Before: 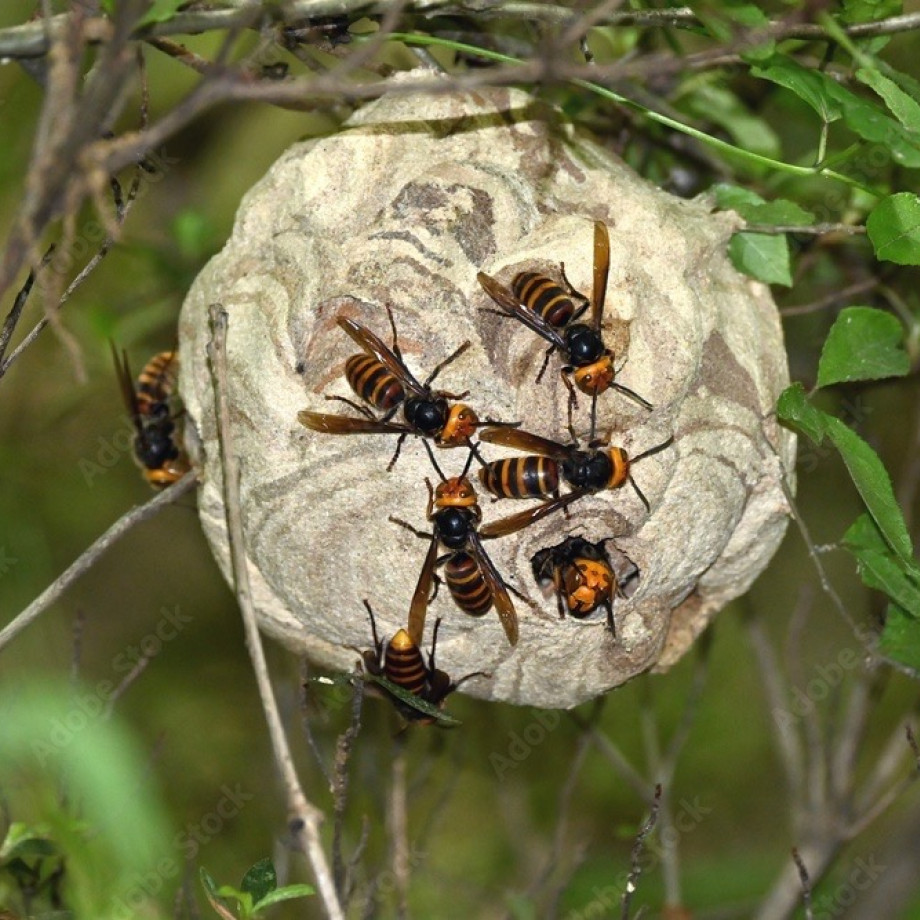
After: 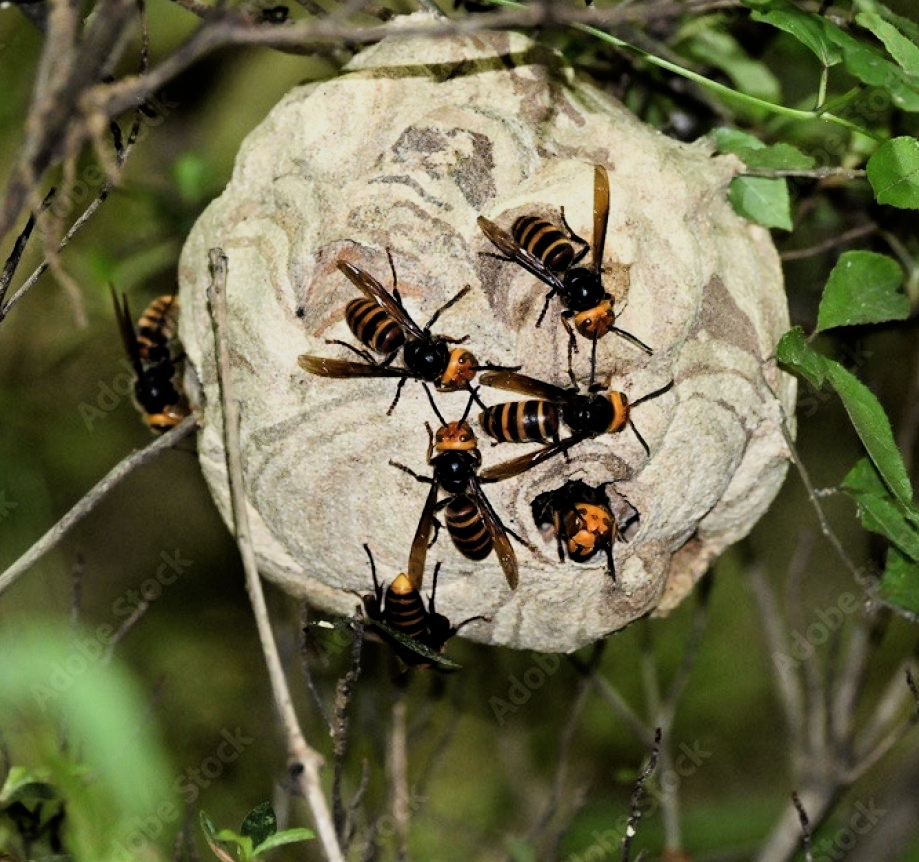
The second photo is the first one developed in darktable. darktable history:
crop and rotate: top 6.25%
filmic rgb: black relative exposure -5 EV, hardness 2.88, contrast 1.4
